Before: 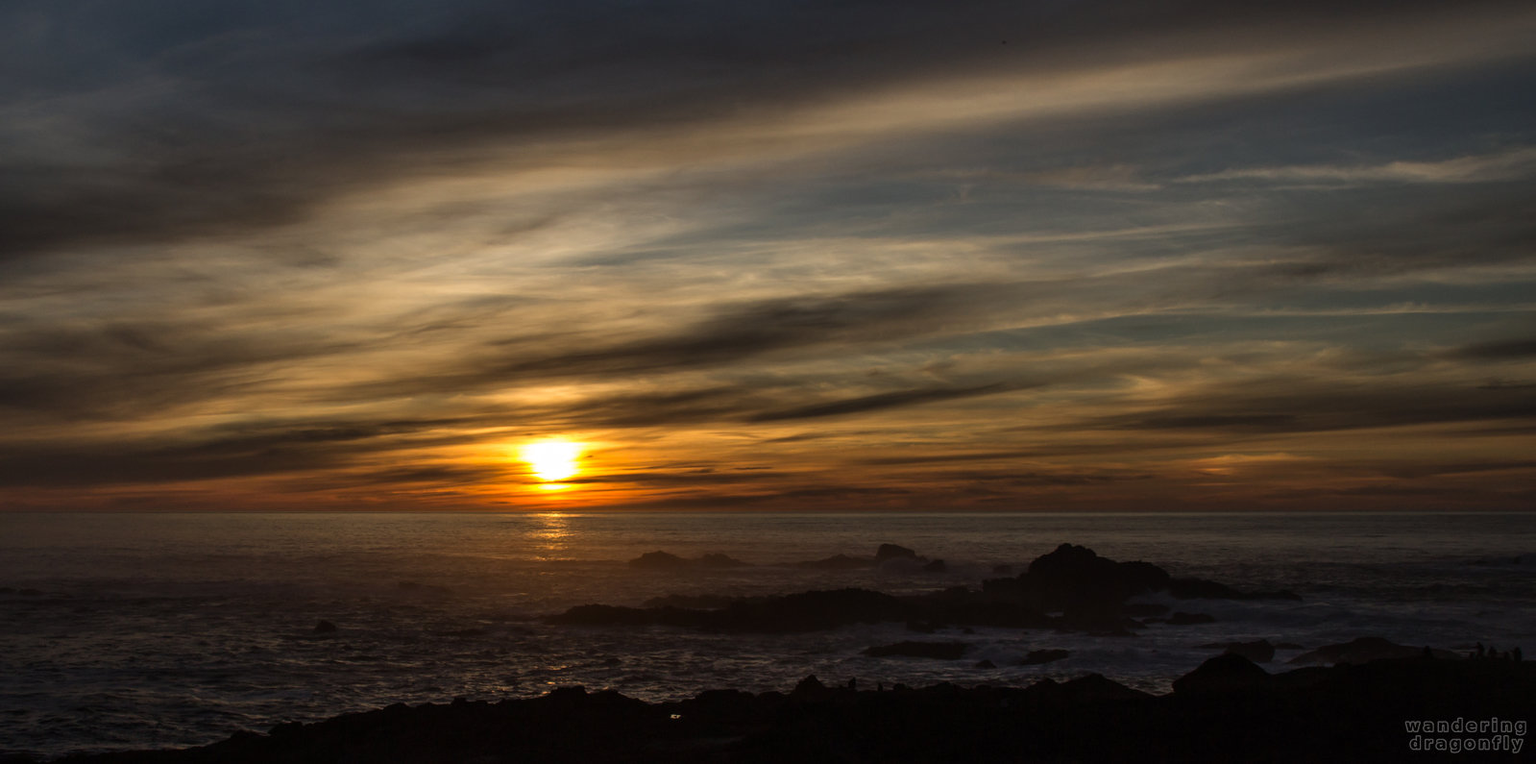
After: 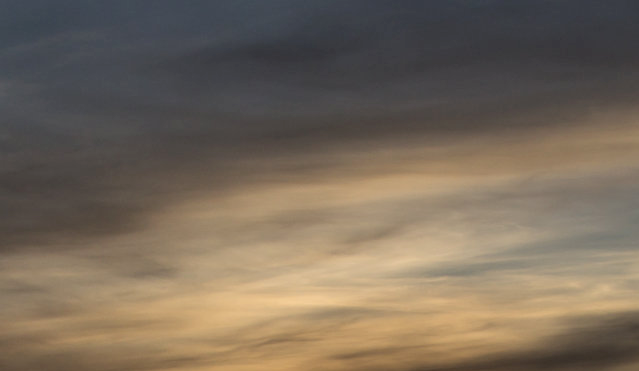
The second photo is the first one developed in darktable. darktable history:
crop and rotate: left 11.123%, top 0.088%, right 48.913%, bottom 53.199%
contrast brightness saturation: brightness 0.146
